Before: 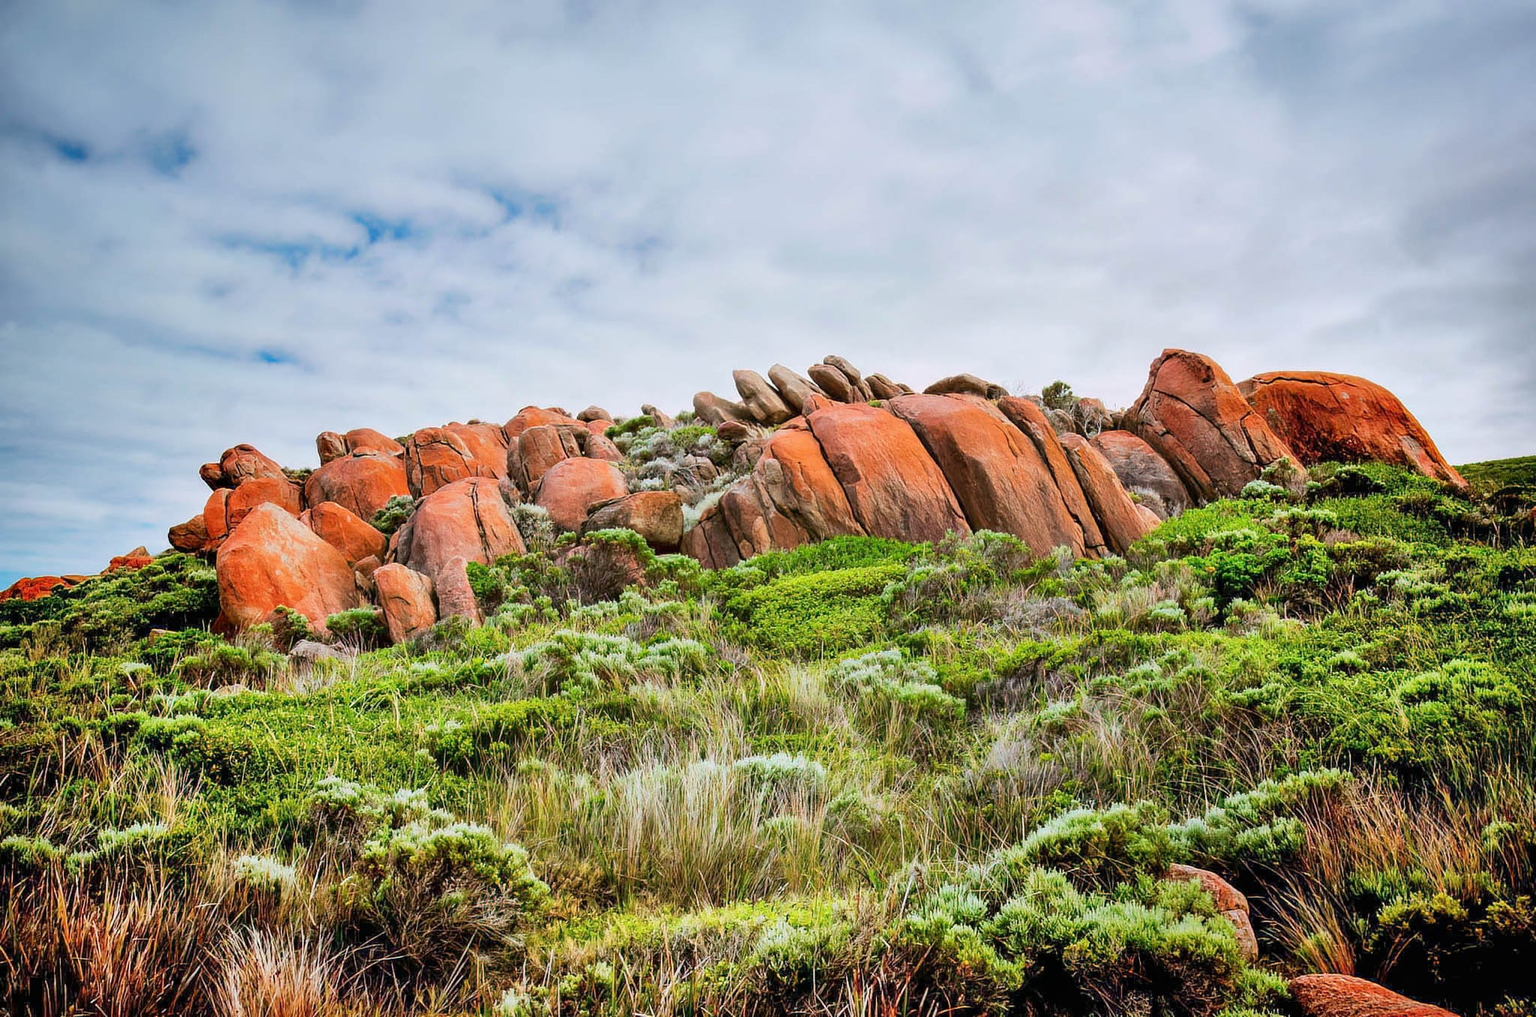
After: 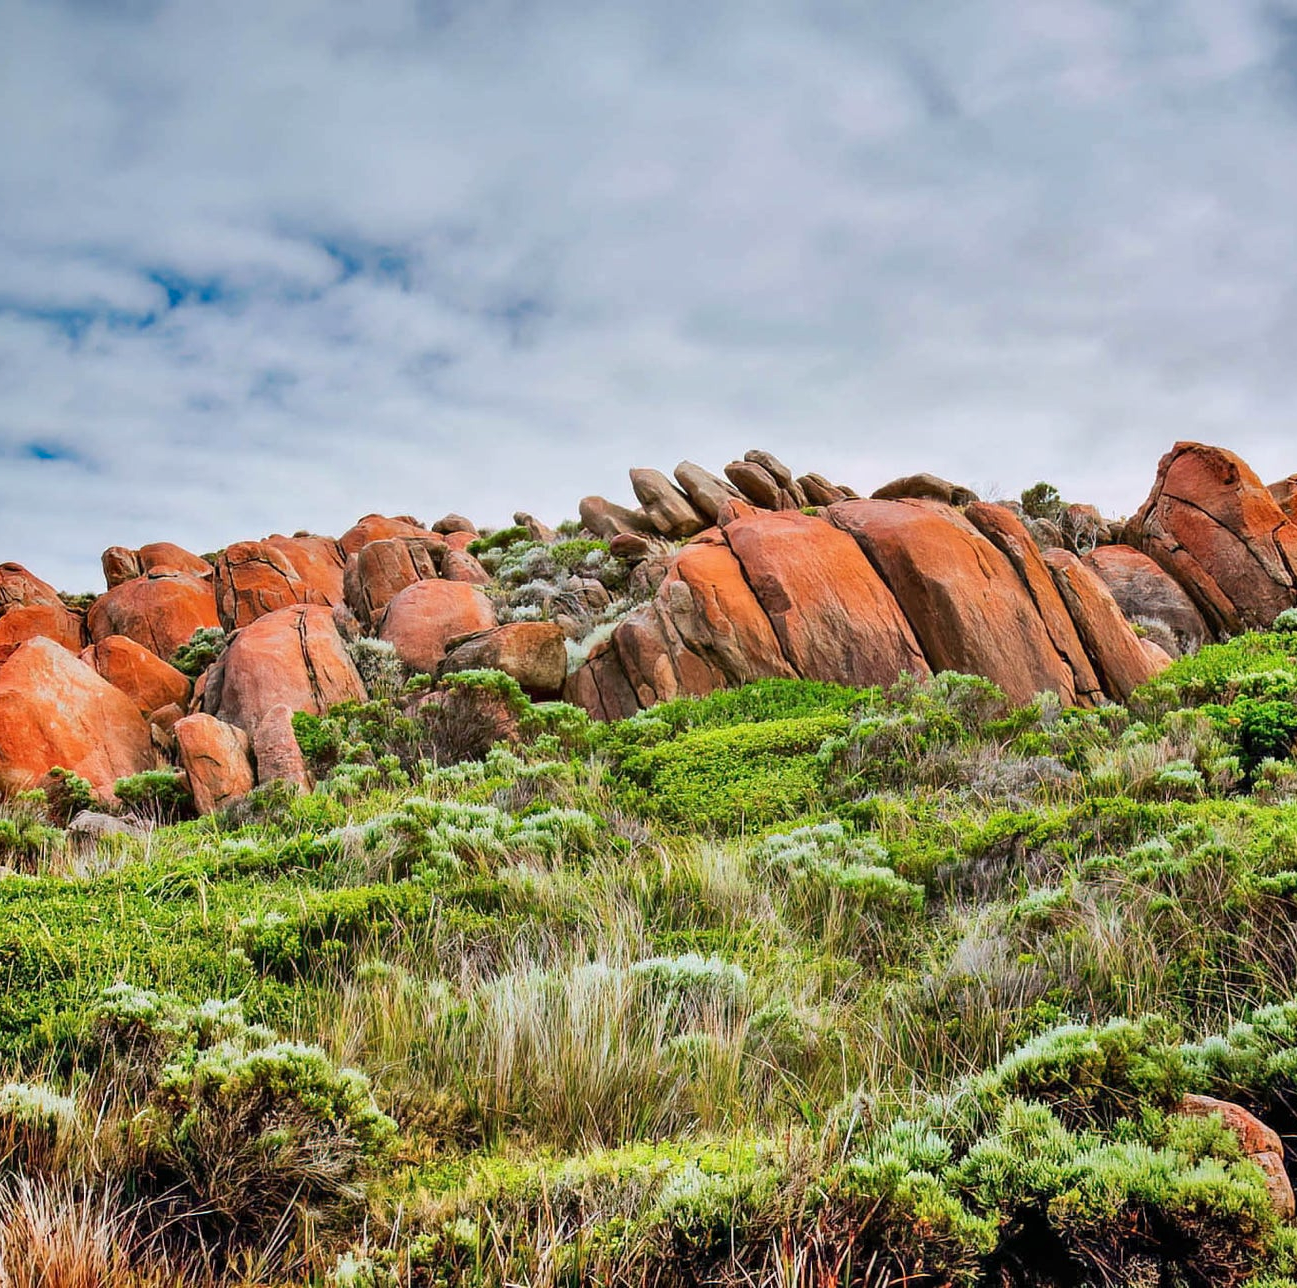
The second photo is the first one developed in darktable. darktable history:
crop: left 15.414%, right 17.885%
shadows and highlights: soften with gaussian
